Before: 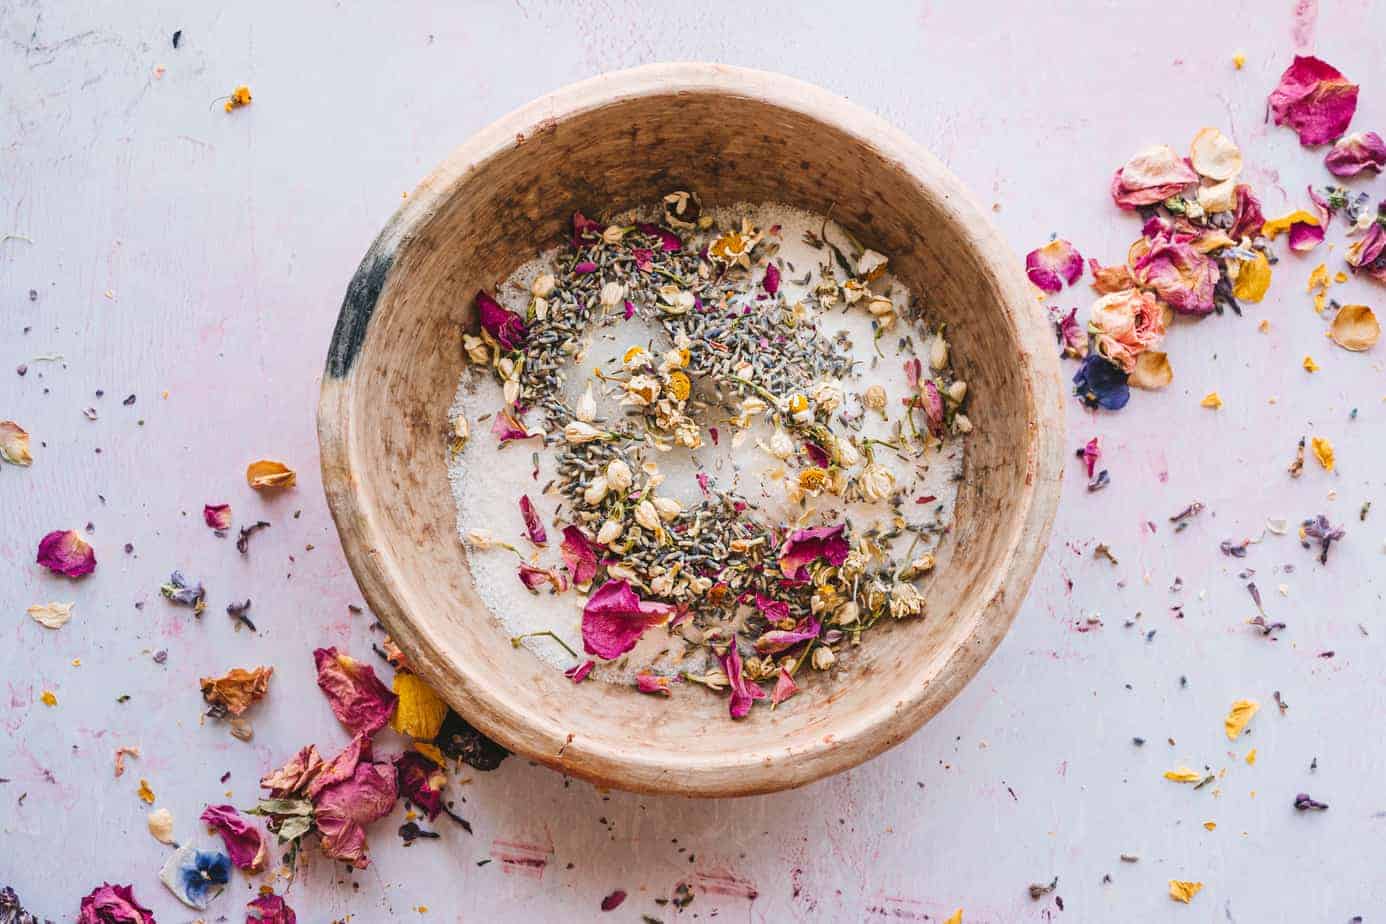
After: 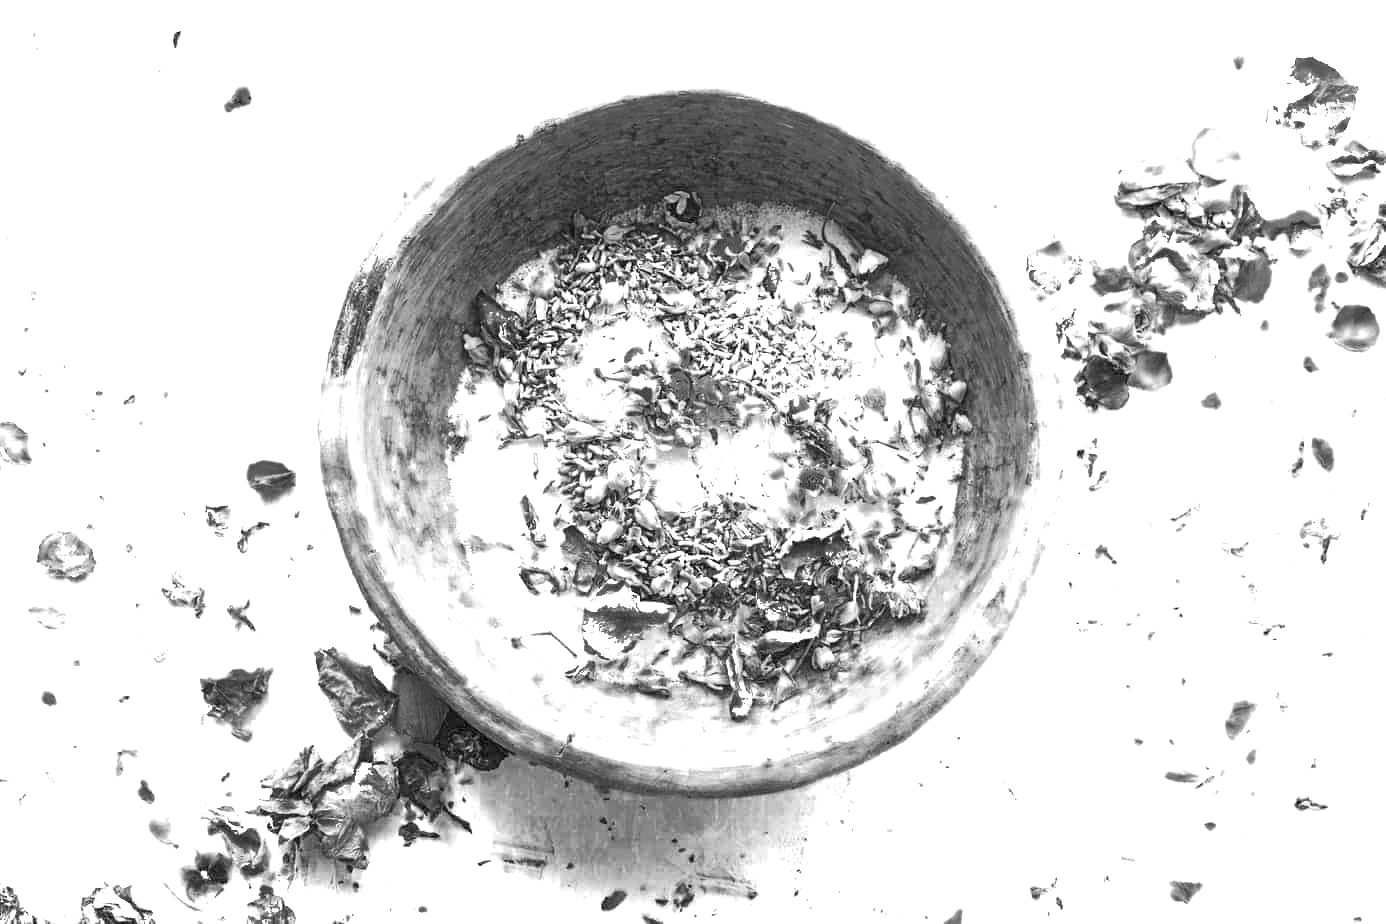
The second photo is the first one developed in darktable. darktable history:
exposure: black level correction 0.005, exposure 2.073 EV, compensate highlight preservation false
tone curve: curves: ch0 [(0, 0.024) (0.119, 0.146) (0.474, 0.464) (0.718, 0.721) (0.817, 0.839) (1, 0.998)]; ch1 [(0, 0) (0.377, 0.416) (0.439, 0.451) (0.477, 0.477) (0.501, 0.503) (0.538, 0.544) (0.58, 0.602) (0.664, 0.676) (0.783, 0.804) (1, 1)]; ch2 [(0, 0) (0.38, 0.405) (0.463, 0.456) (0.498, 0.497) (0.524, 0.535) (0.578, 0.576) (0.648, 0.665) (1, 1)], preserve colors none
color zones: curves: ch0 [(0.002, 0.429) (0.121, 0.212) (0.198, 0.113) (0.276, 0.344) (0.331, 0.541) (0.41, 0.56) (0.482, 0.289) (0.619, 0.227) (0.721, 0.18) (0.821, 0.435) (0.928, 0.555) (1, 0.587)]; ch1 [(0, 0) (0.143, 0) (0.286, 0) (0.429, 0) (0.571, 0) (0.714, 0) (0.857, 0)]
